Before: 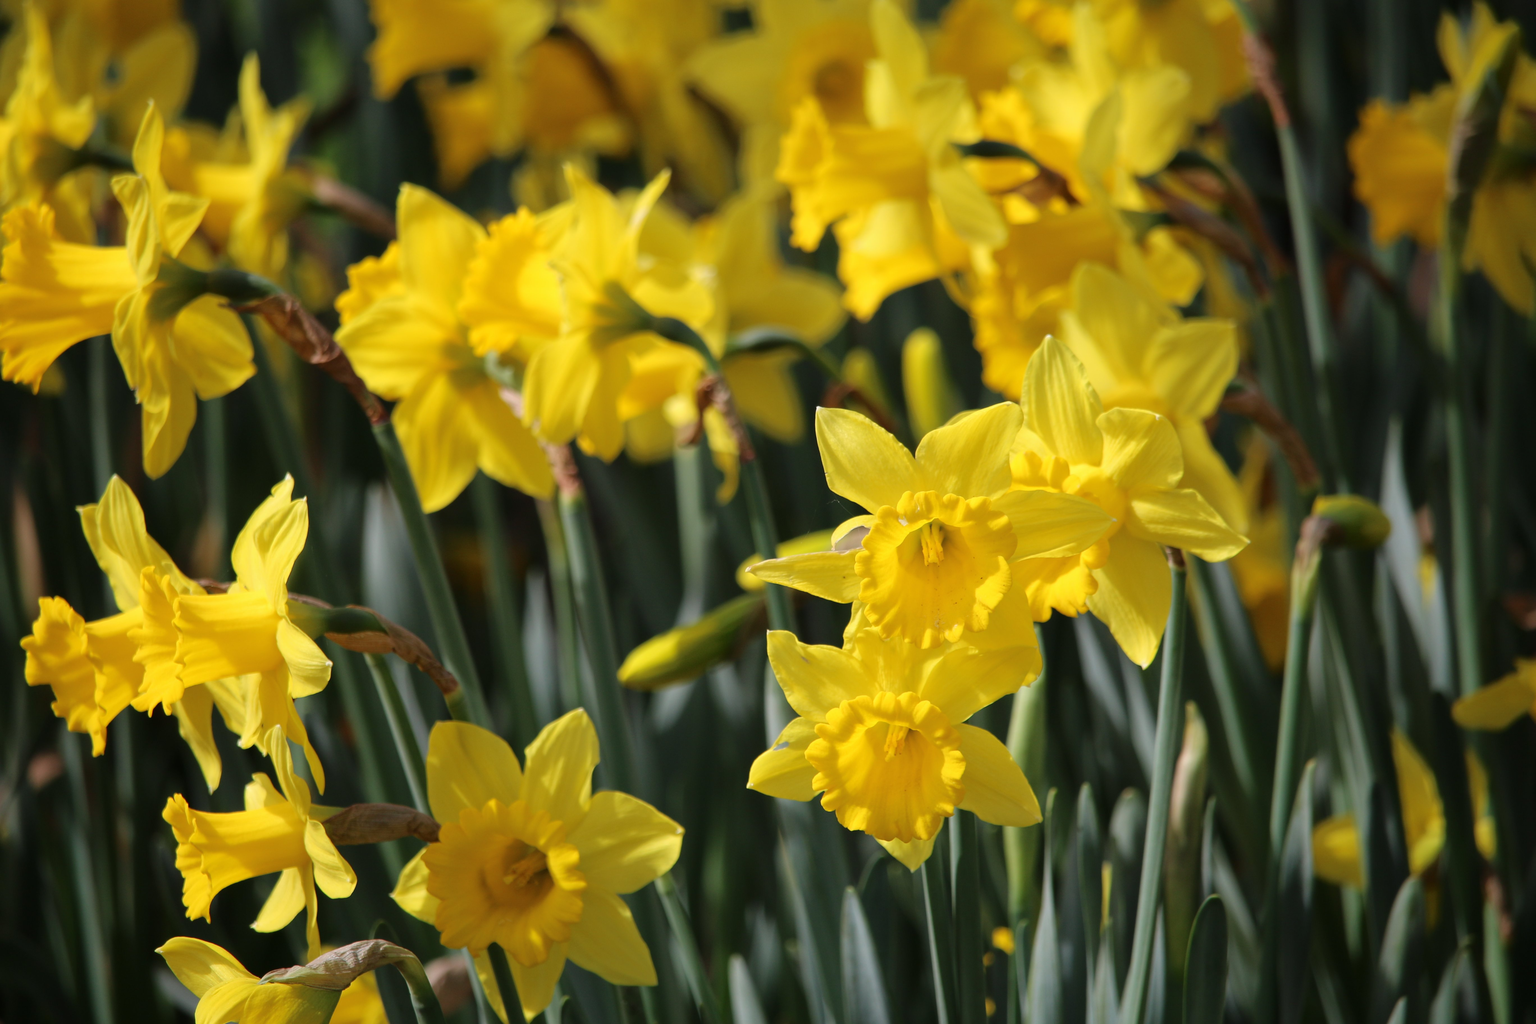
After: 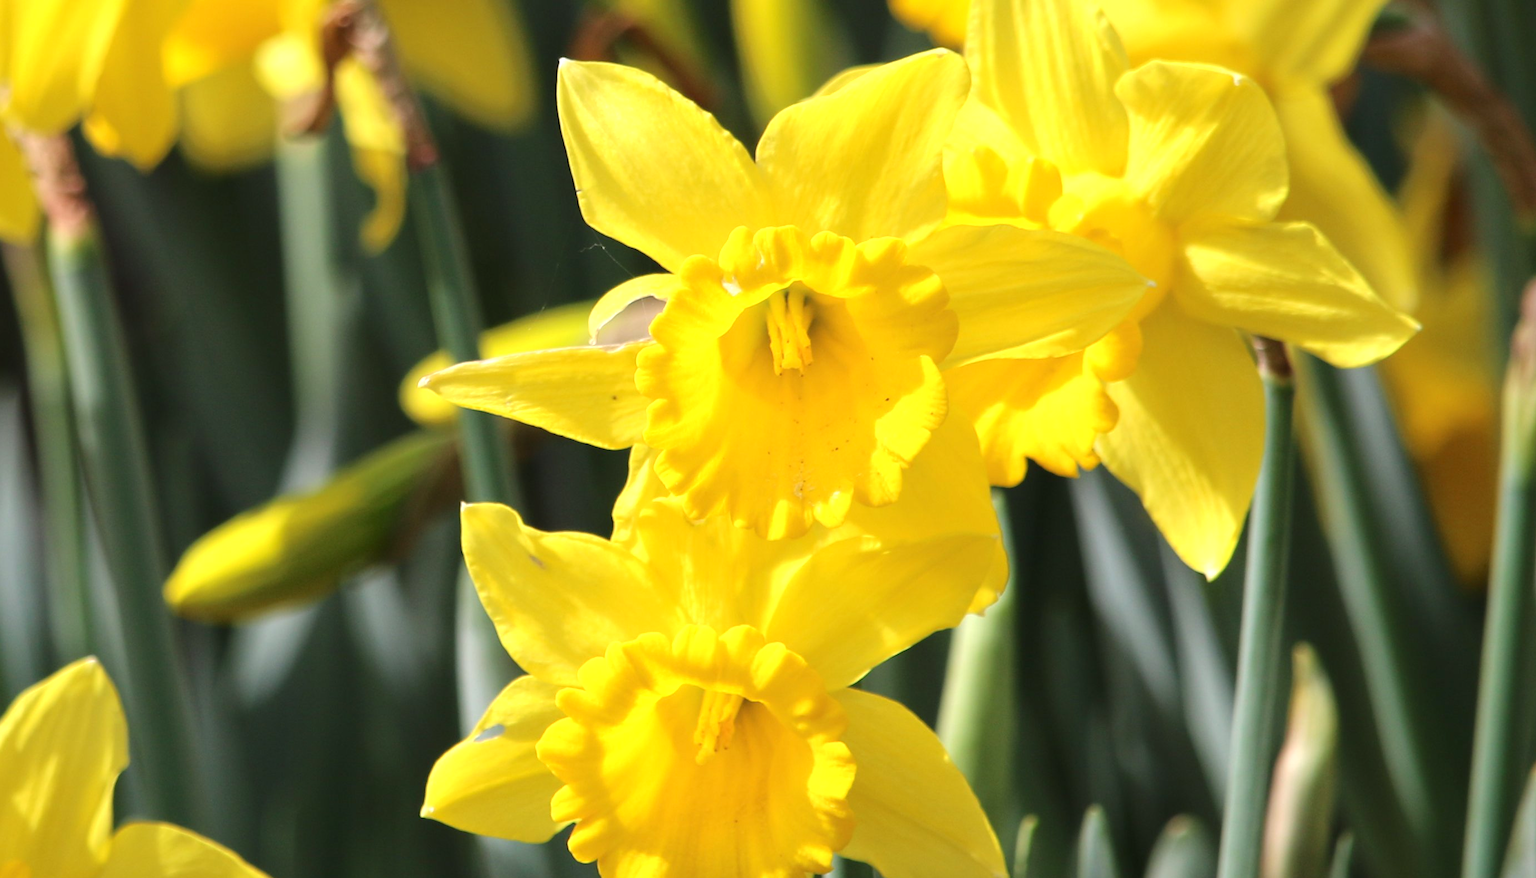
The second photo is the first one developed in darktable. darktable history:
crop: left 34.834%, top 36.862%, right 14.823%, bottom 19.951%
exposure: exposure 0.61 EV, compensate highlight preservation false
